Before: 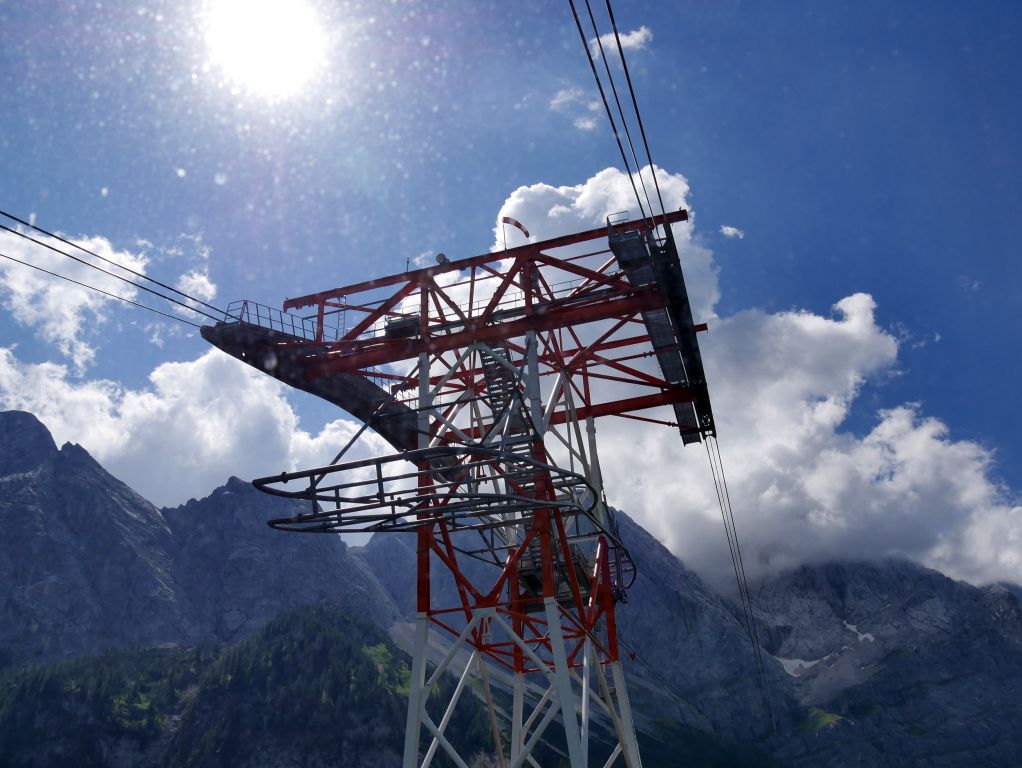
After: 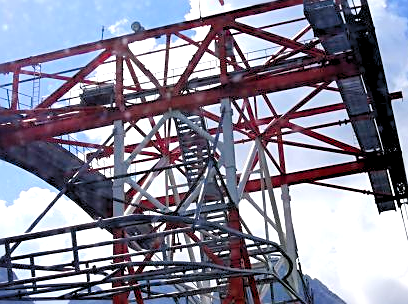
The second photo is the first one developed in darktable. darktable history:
sharpen: on, module defaults
crop: left 29.91%, top 30.27%, right 30.133%, bottom 30.12%
levels: levels [0.044, 0.416, 0.908]
exposure: exposure 0.513 EV, compensate exposure bias true, compensate highlight preservation false
